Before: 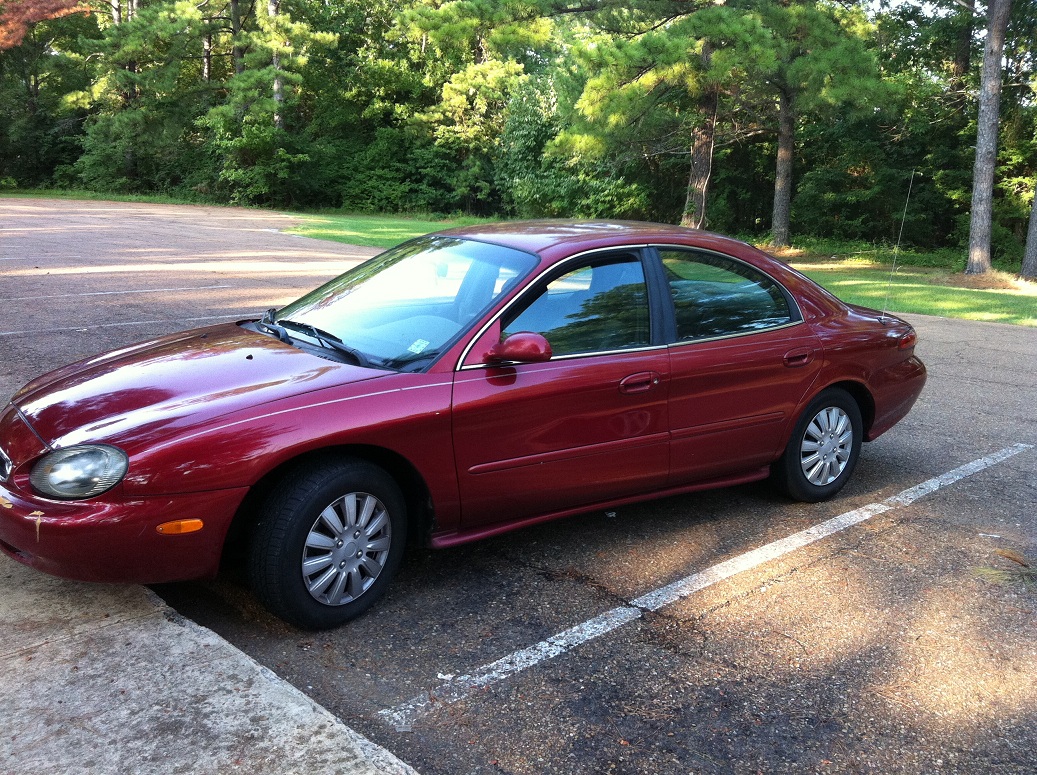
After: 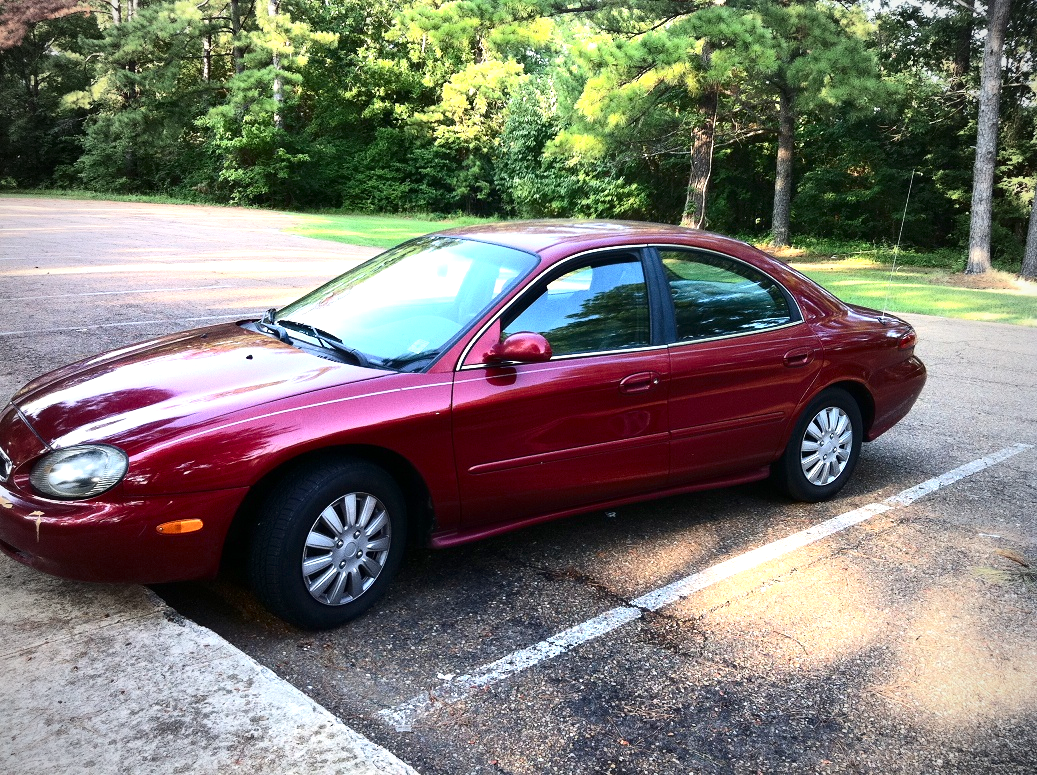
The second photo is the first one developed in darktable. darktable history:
exposure: black level correction 0, exposure 0.696 EV, compensate highlight preservation false
vignetting: fall-off start 73.33%, unbound false
contrast brightness saturation: contrast 0.275
